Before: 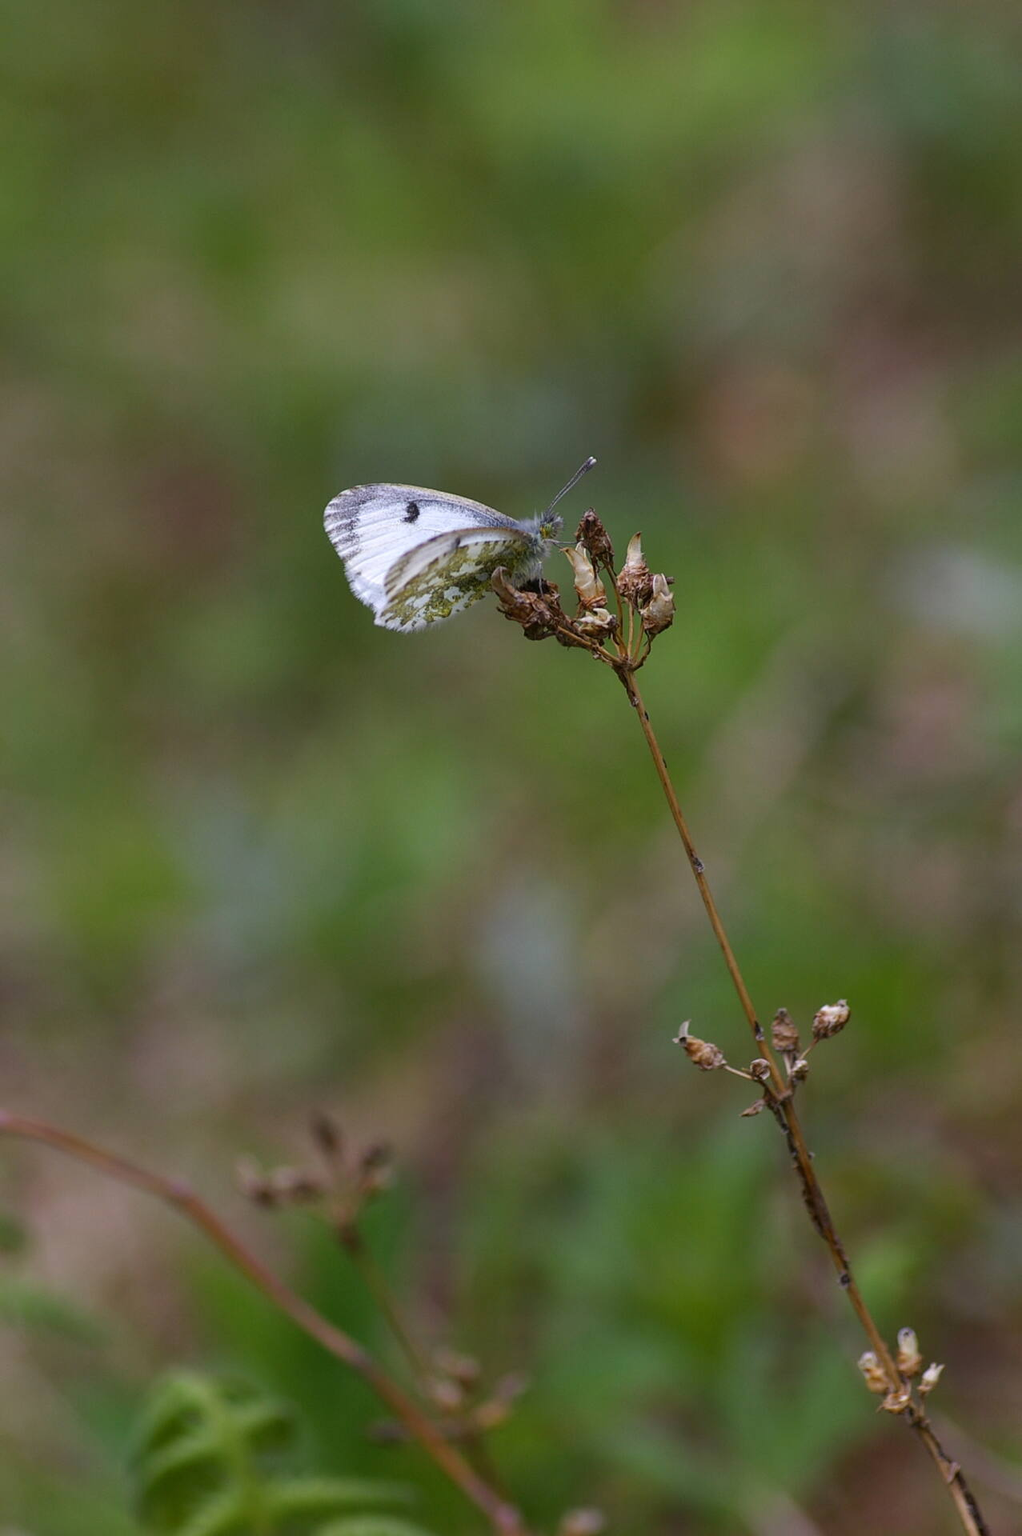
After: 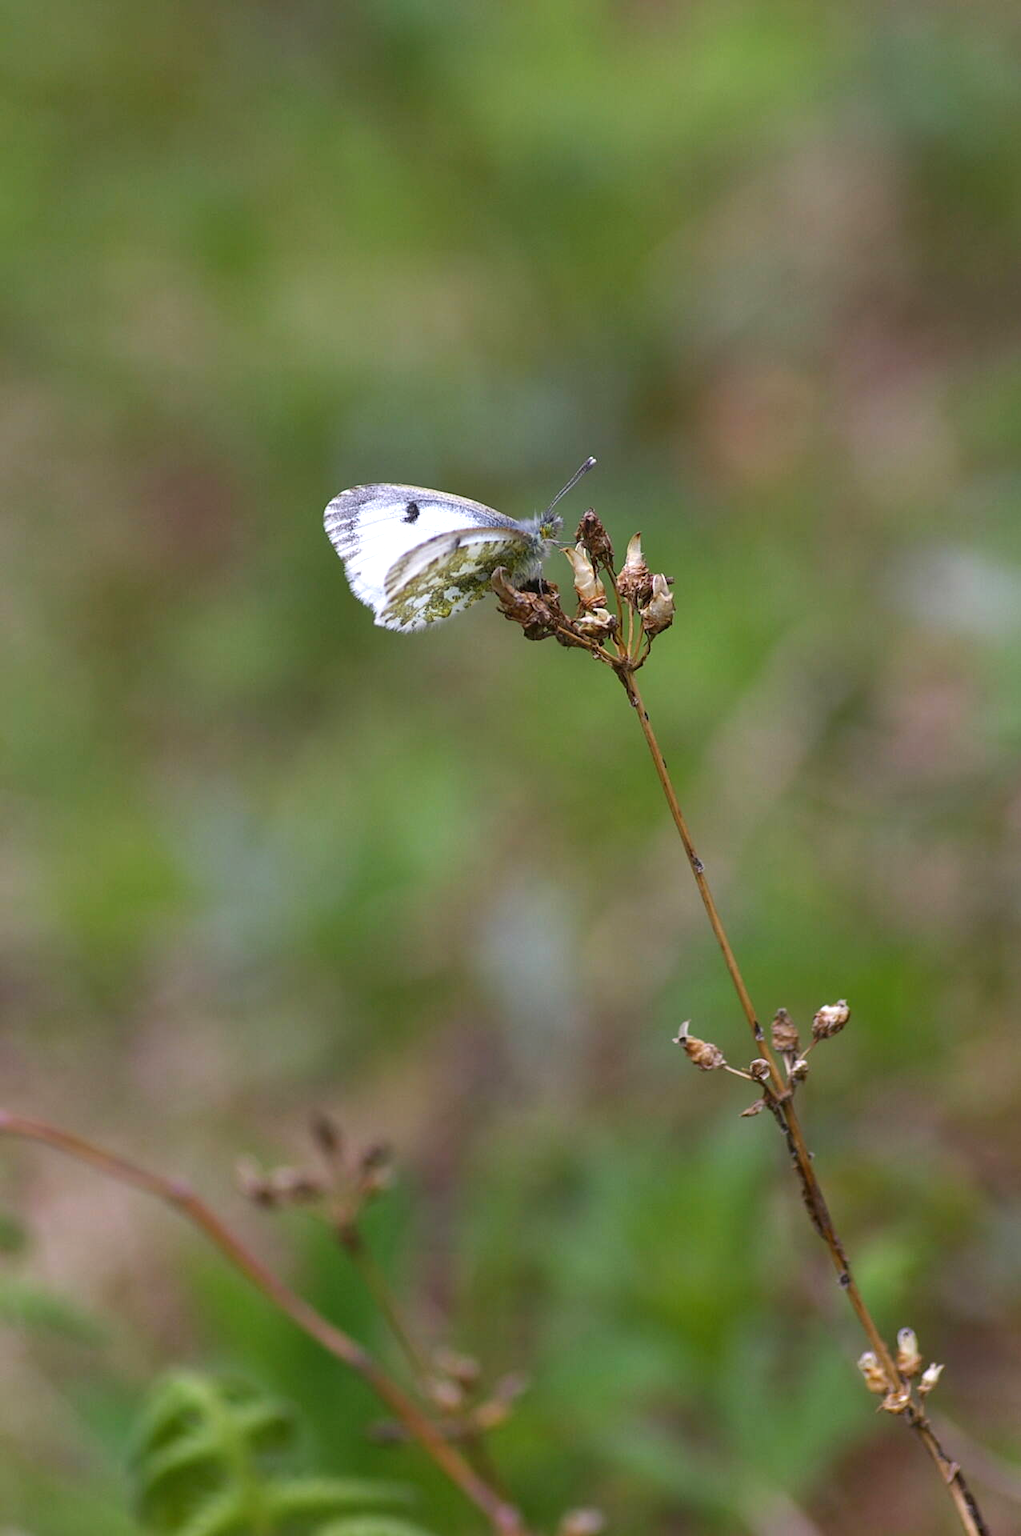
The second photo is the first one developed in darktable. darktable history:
exposure: black level correction 0, exposure 0.598 EV, compensate highlight preservation false
